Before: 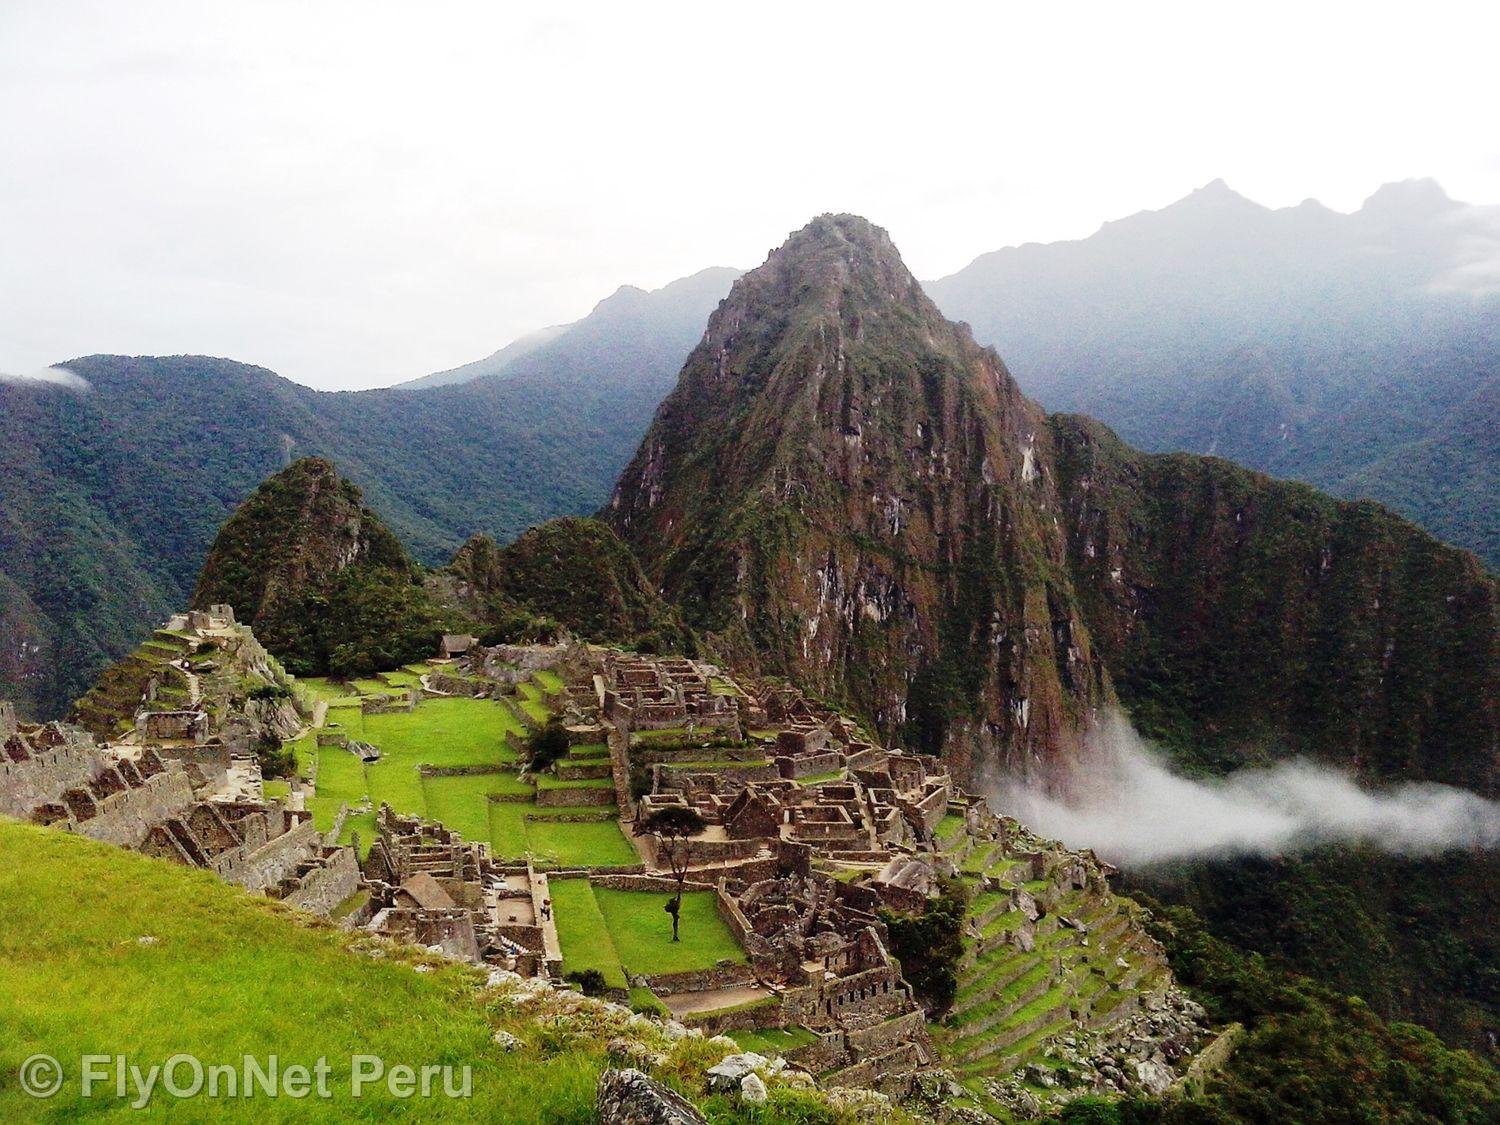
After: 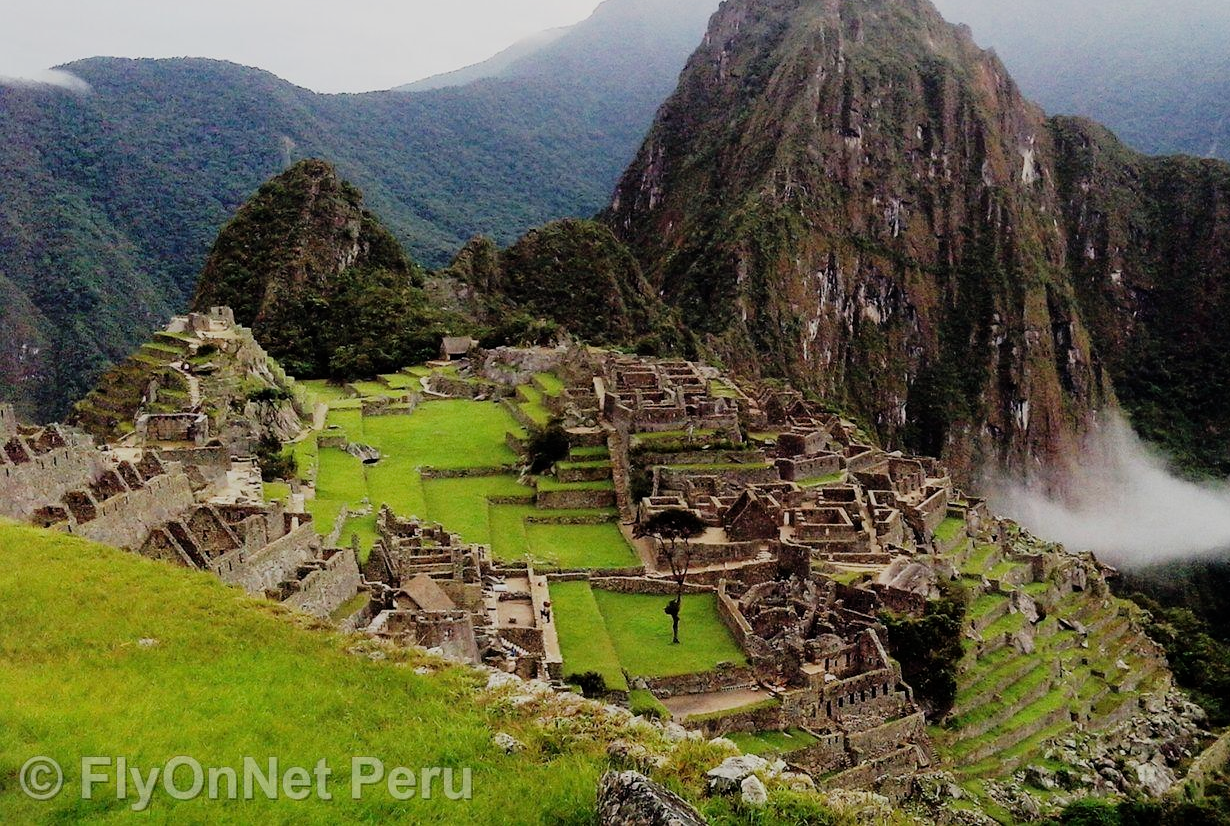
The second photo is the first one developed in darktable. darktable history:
crop: top 26.531%, right 17.959%
filmic rgb: hardness 4.17
